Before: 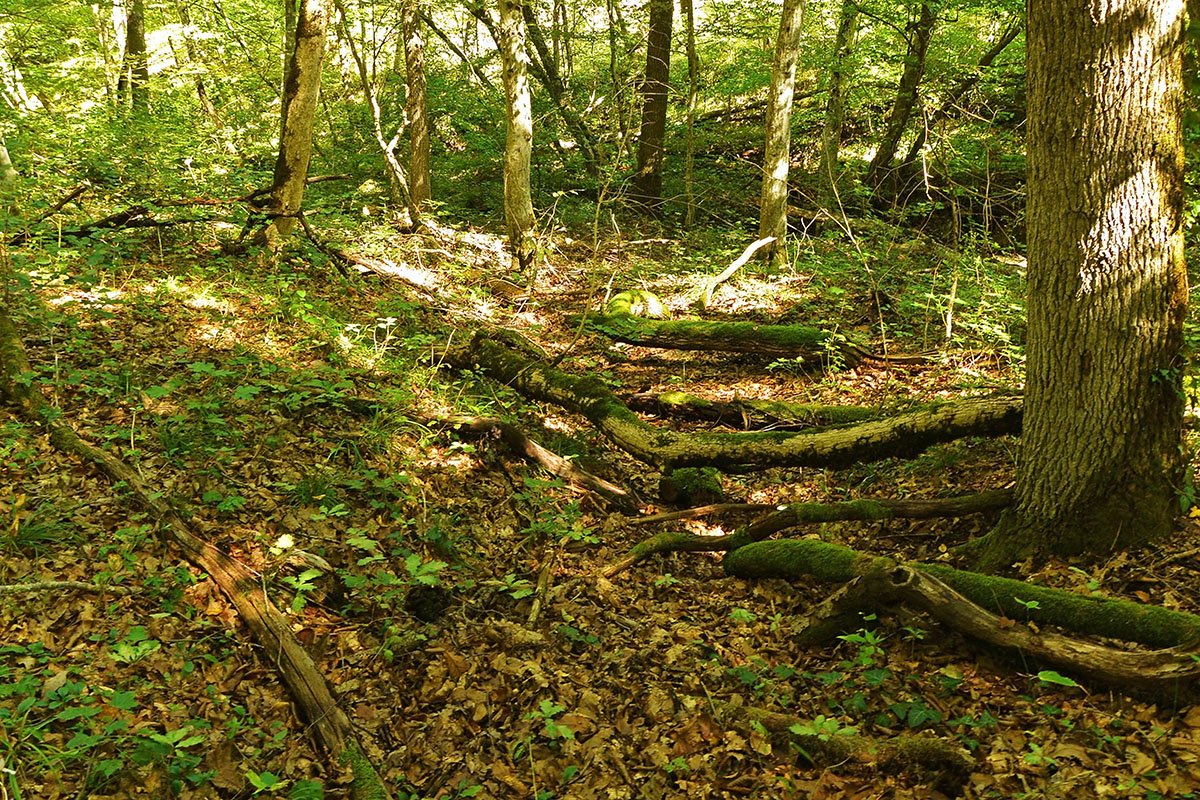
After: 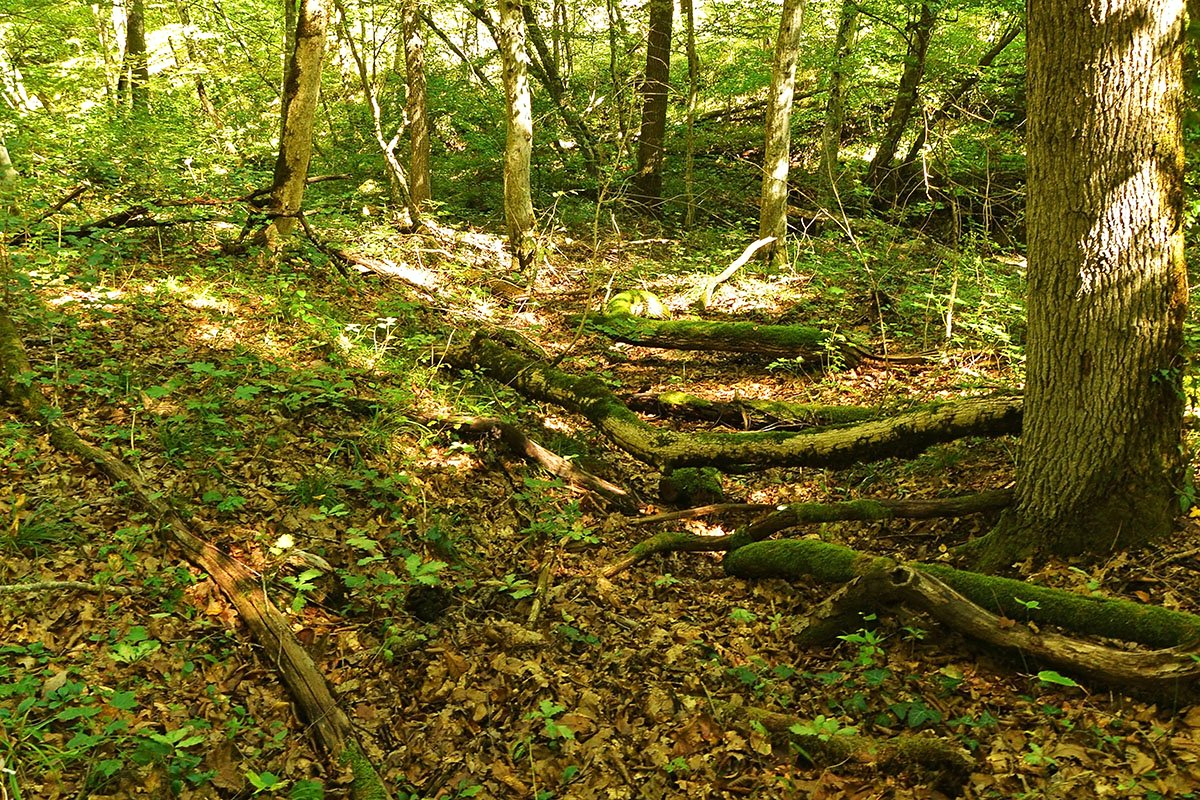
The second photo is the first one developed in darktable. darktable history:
tone curve: curves: ch0 [(0, 0) (0.003, 0.003) (0.011, 0.012) (0.025, 0.026) (0.044, 0.047) (0.069, 0.073) (0.1, 0.105) (0.136, 0.143) (0.177, 0.187) (0.224, 0.237) (0.277, 0.293) (0.335, 0.354) (0.399, 0.422) (0.468, 0.495) (0.543, 0.574) (0.623, 0.659) (0.709, 0.749) (0.801, 0.846) (0.898, 0.932) (1, 1)], color space Lab, linked channels, preserve colors none
